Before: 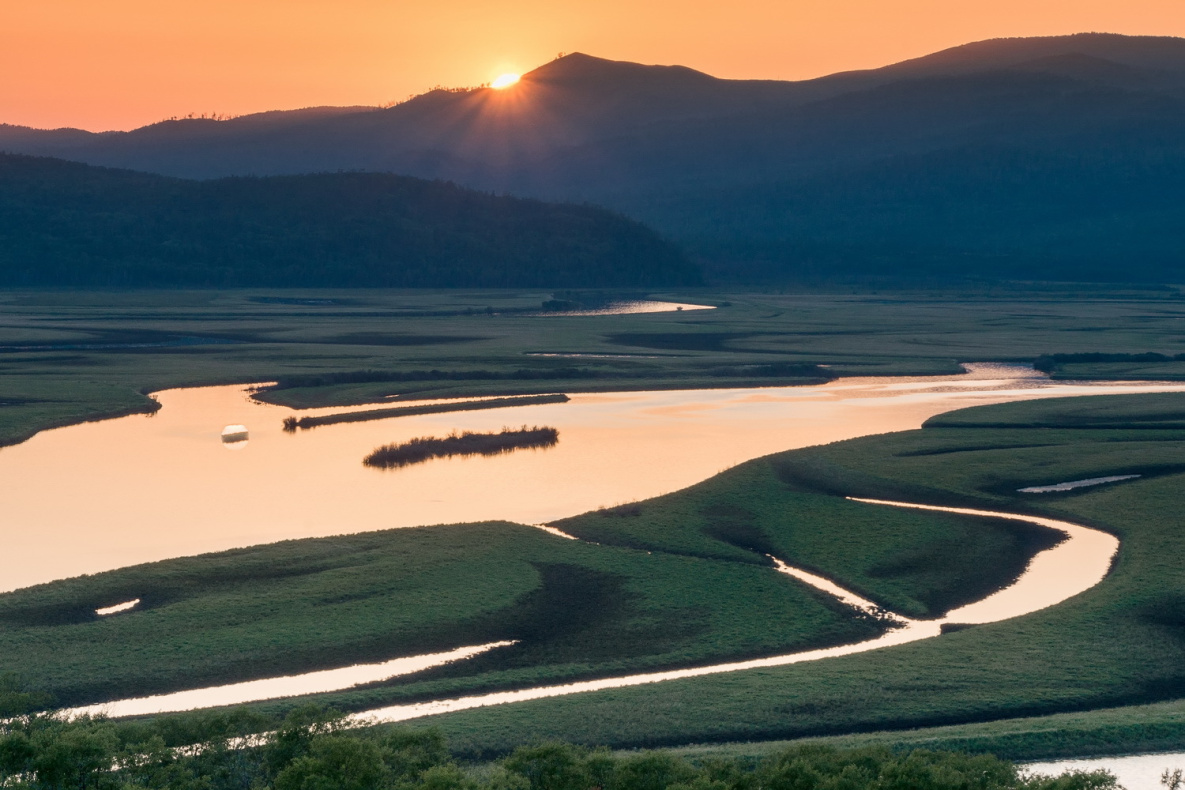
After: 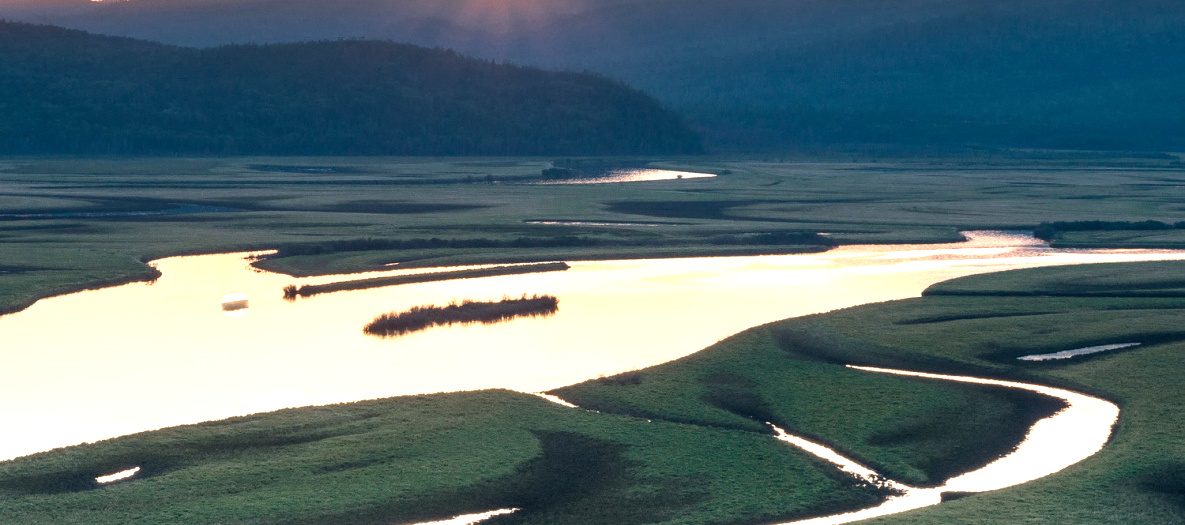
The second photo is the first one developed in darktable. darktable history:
tone equalizer: -8 EV -0.417 EV, -7 EV -0.389 EV, -6 EV -0.333 EV, -5 EV -0.222 EV, -3 EV 0.222 EV, -2 EV 0.333 EV, -1 EV 0.389 EV, +0 EV 0.417 EV, edges refinement/feathering 500, mask exposure compensation -1.57 EV, preserve details no
exposure: exposure 0.669 EV, compensate highlight preservation false
crop: top 16.727%, bottom 16.727%
